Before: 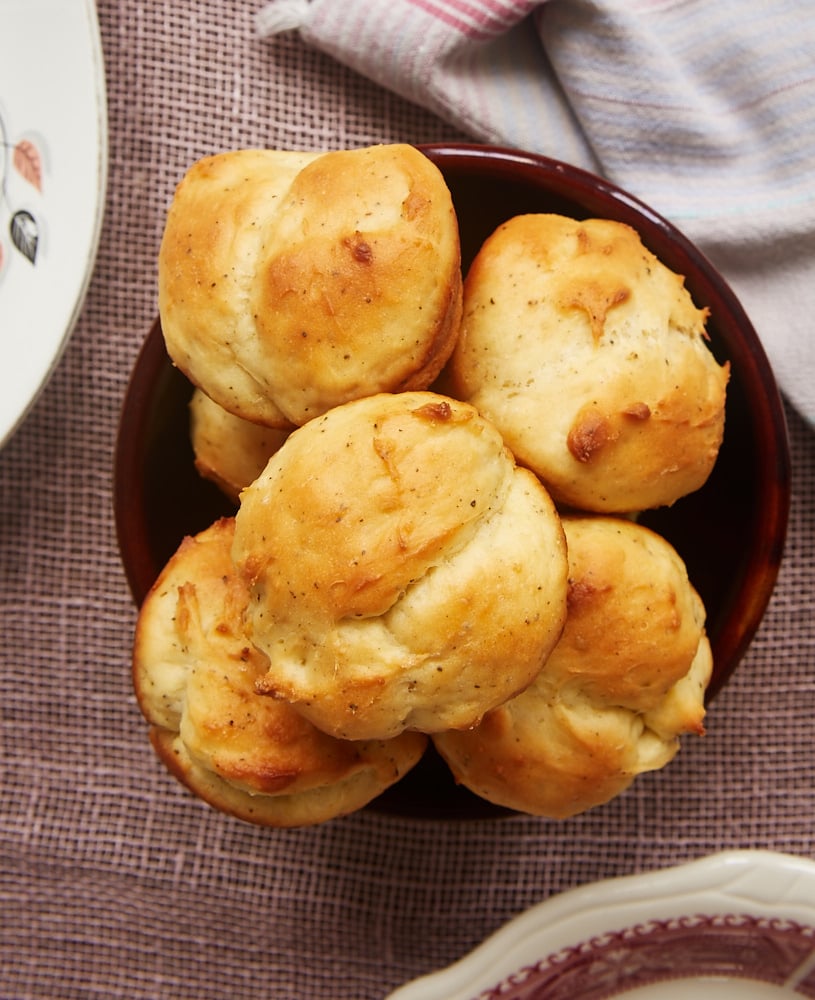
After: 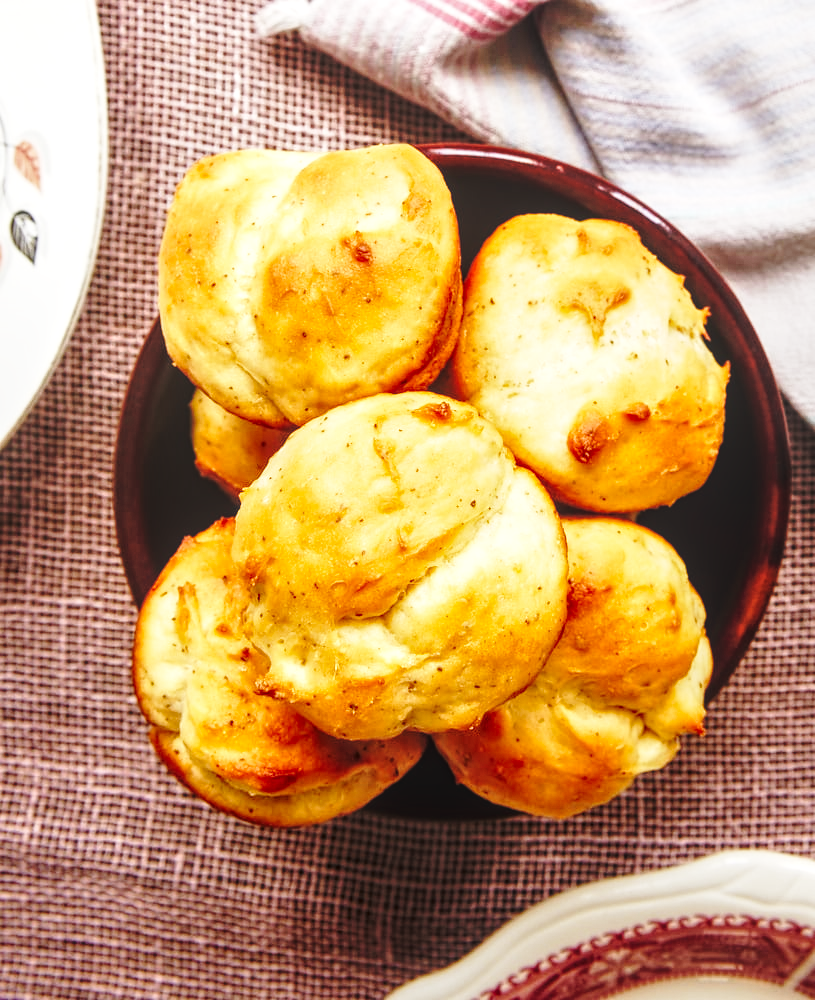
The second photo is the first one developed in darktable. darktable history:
local contrast: highlights 74%, shadows 55%, detail 176%, midtone range 0.207
exposure: black level correction 0.001, exposure 0.14 EV, compensate highlight preservation false
base curve: curves: ch0 [(0, 0) (0.04, 0.03) (0.133, 0.232) (0.448, 0.748) (0.843, 0.968) (1, 1)], preserve colors none
